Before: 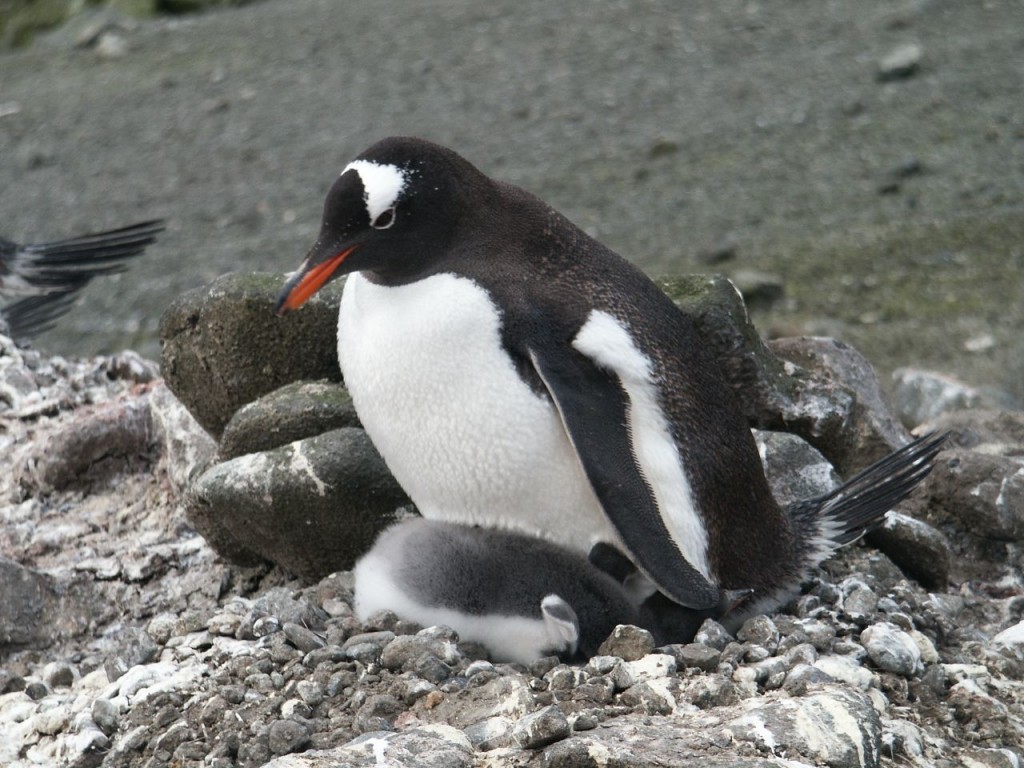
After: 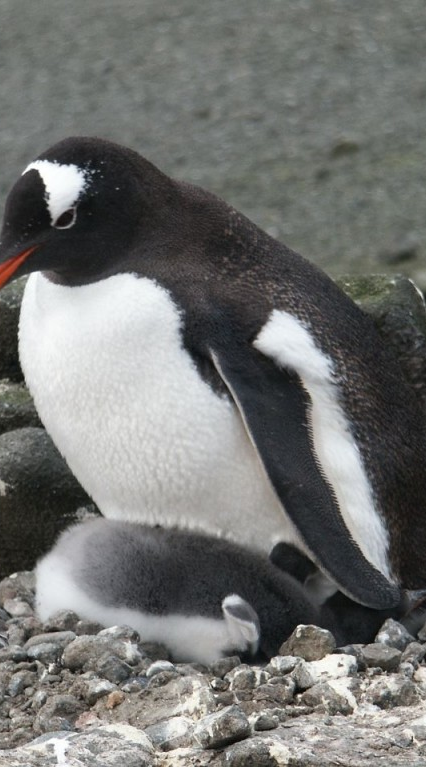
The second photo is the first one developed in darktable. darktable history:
base curve: exposure shift 0, preserve colors none
crop: left 31.229%, right 27.105%
